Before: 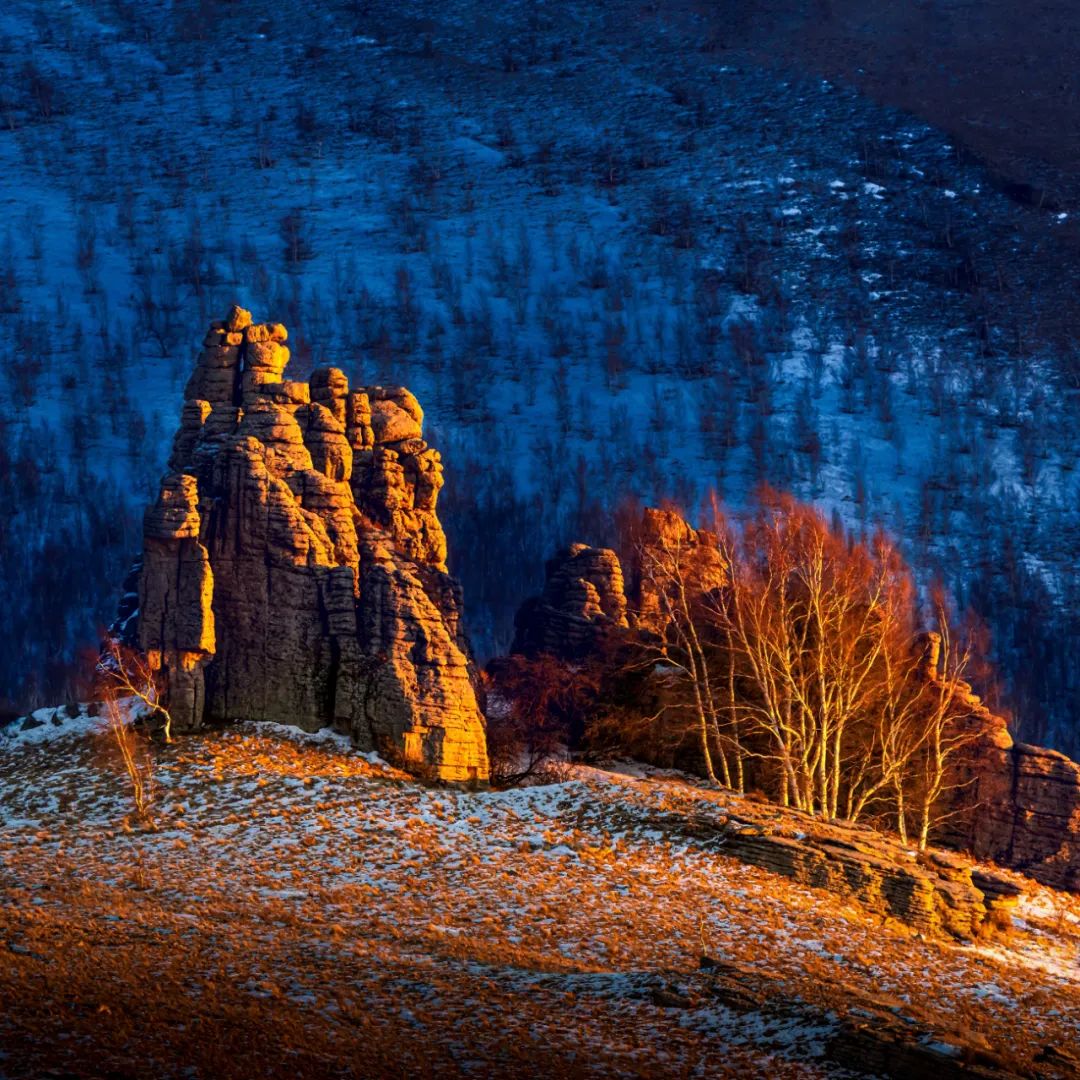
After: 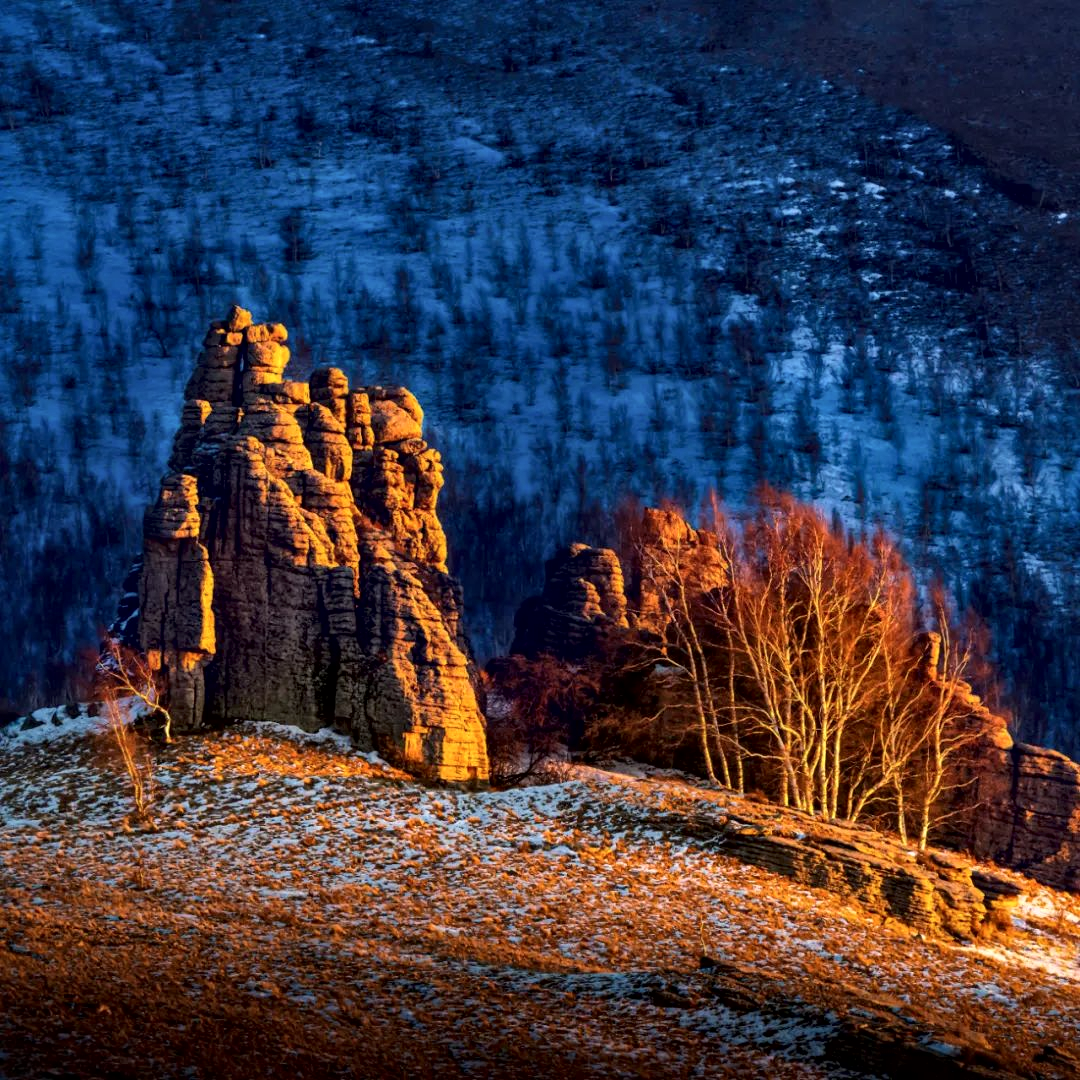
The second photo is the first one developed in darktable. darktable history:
local contrast: mode bilateral grid, contrast 20, coarseness 51, detail 157%, midtone range 0.2
shadows and highlights: shadows -0.182, highlights 39.04
